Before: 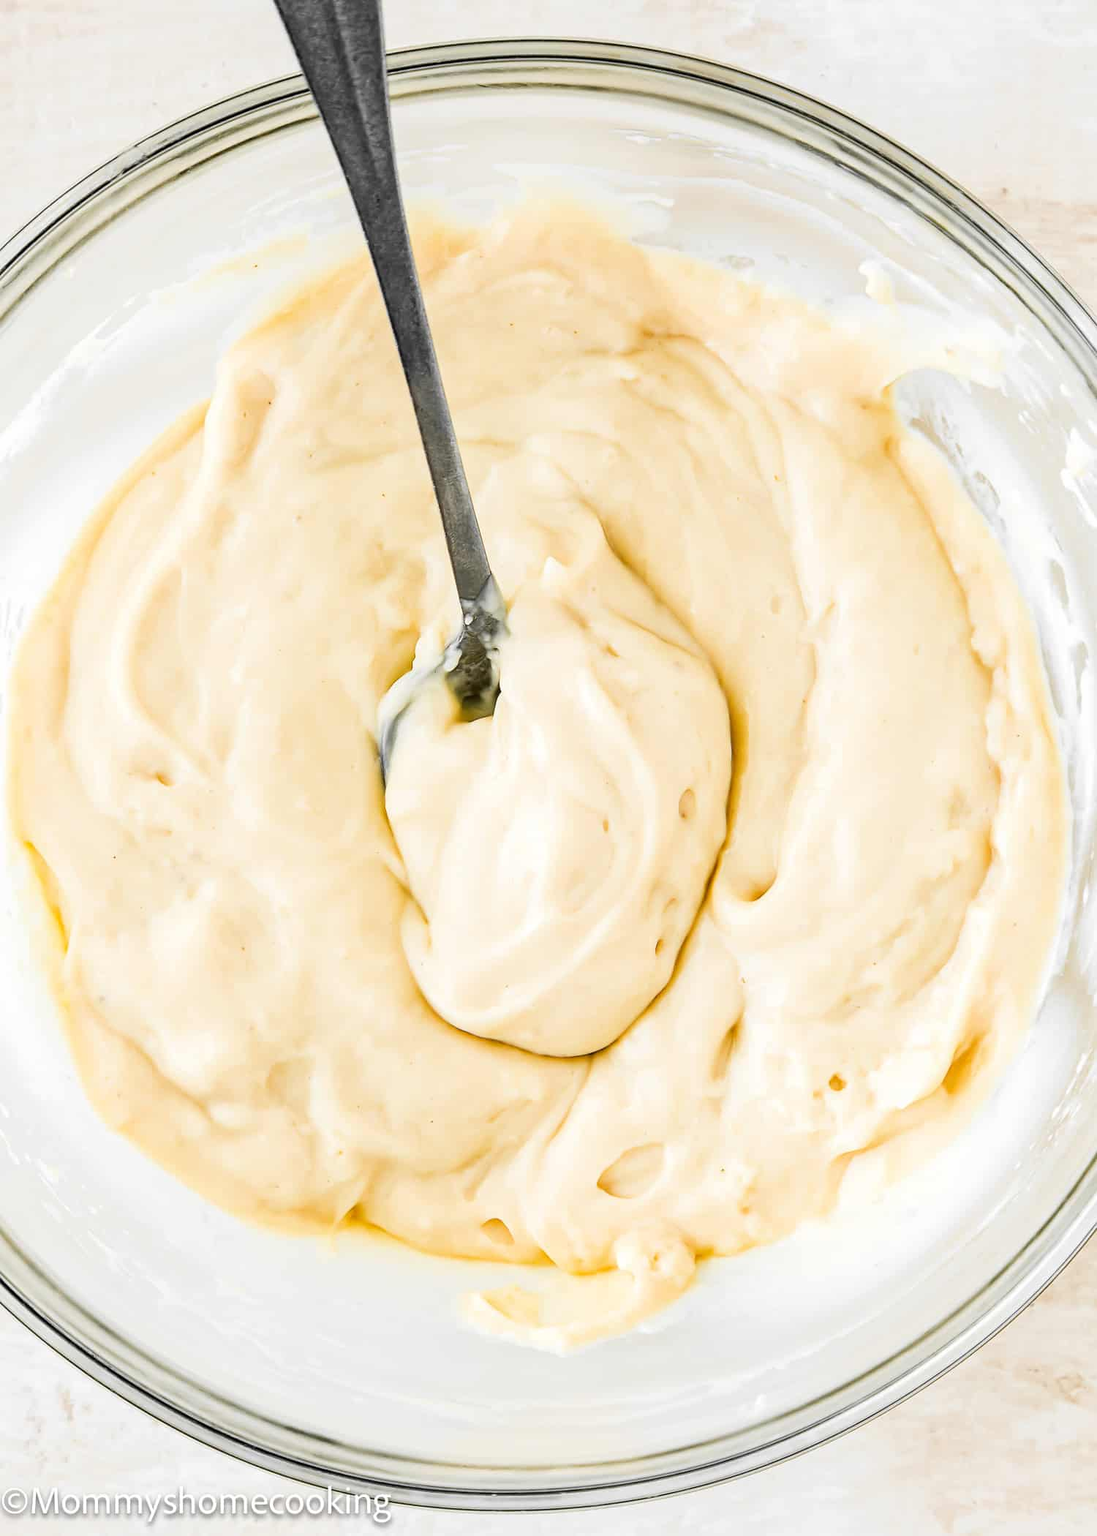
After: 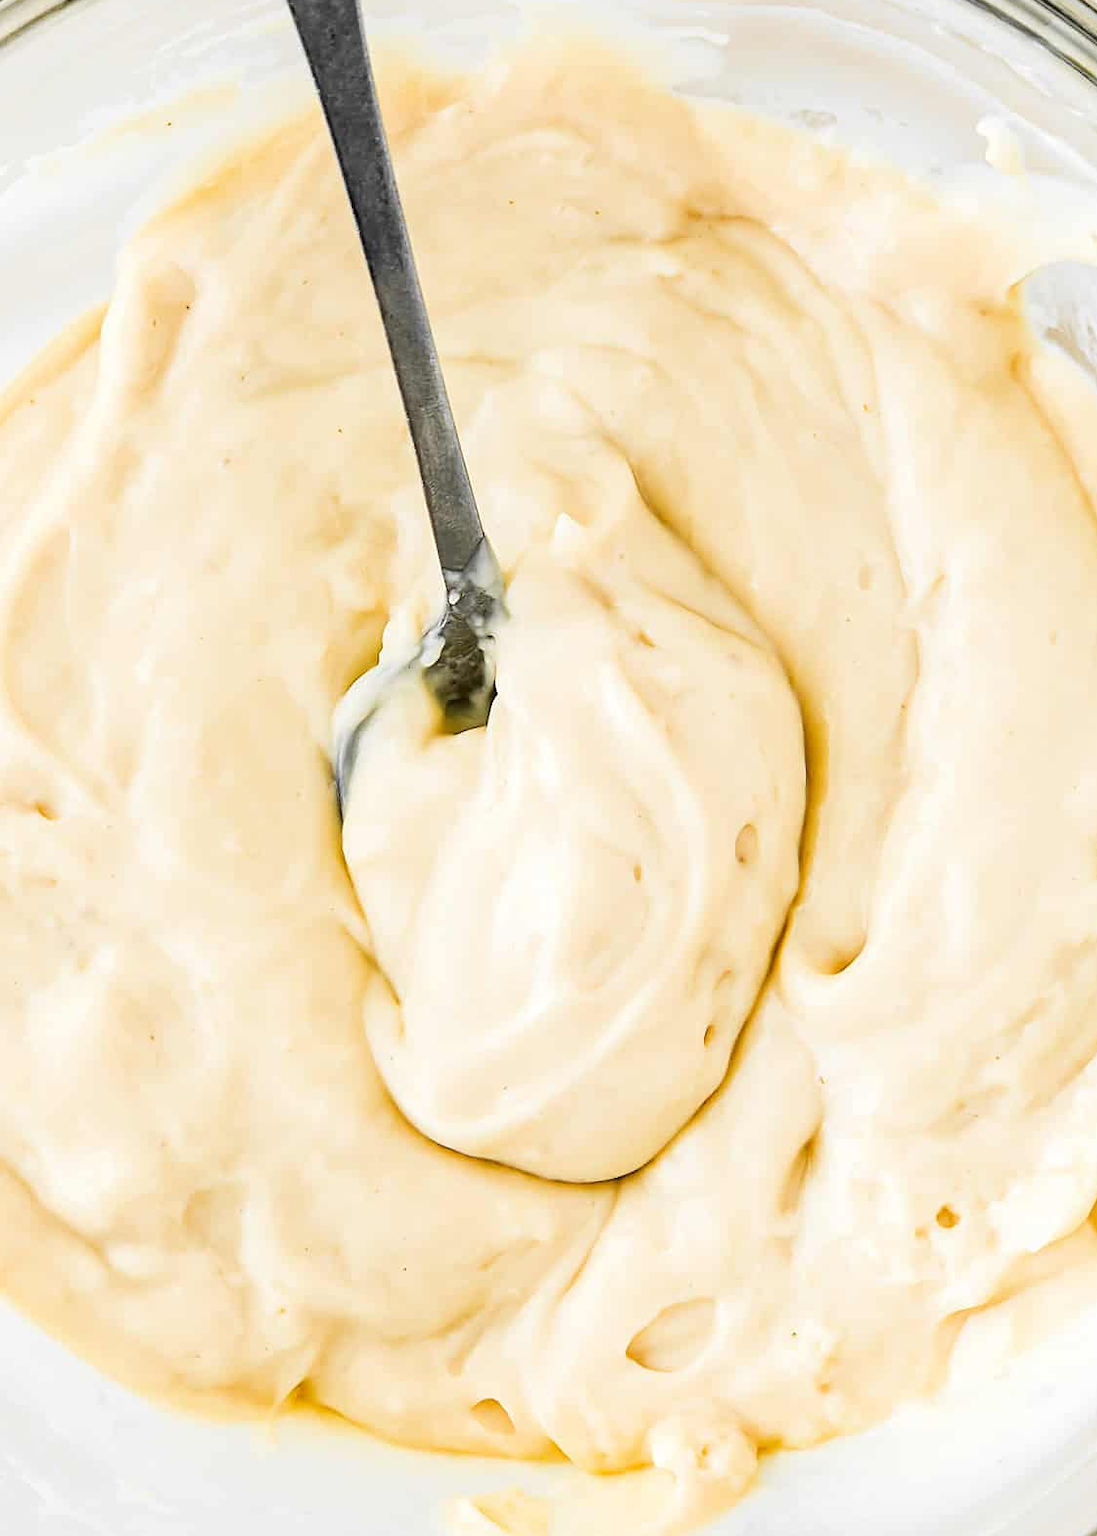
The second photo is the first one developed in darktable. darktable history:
sharpen: amount 0.2
crop and rotate: left 11.831%, top 11.346%, right 13.429%, bottom 13.899%
